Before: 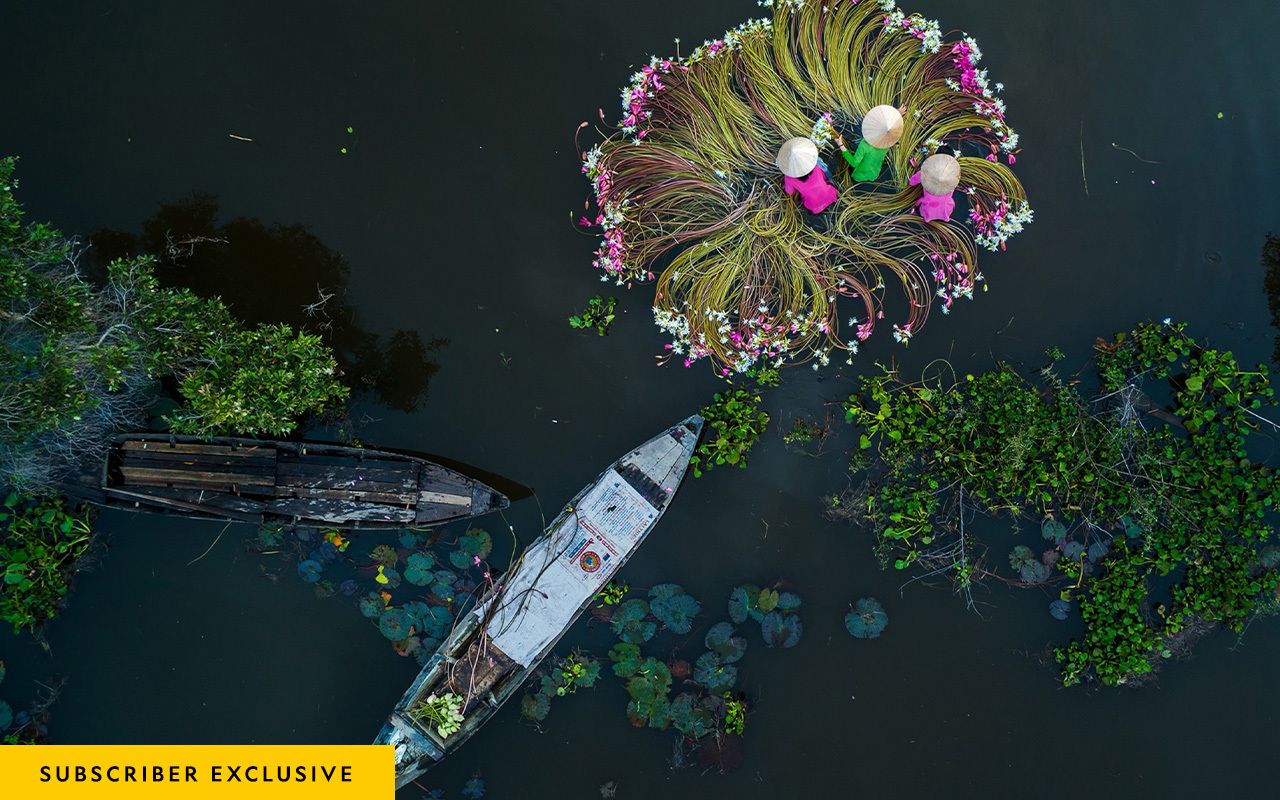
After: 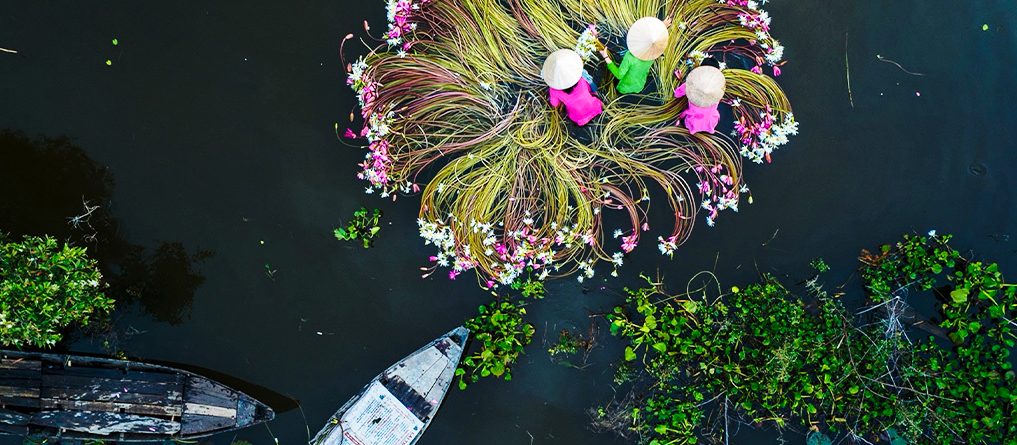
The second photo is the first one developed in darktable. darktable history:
base curve: curves: ch0 [(0, 0) (0.028, 0.03) (0.121, 0.232) (0.46, 0.748) (0.859, 0.968) (1, 1)], preserve colors none
crop: left 18.38%, top 11.092%, right 2.134%, bottom 33.217%
